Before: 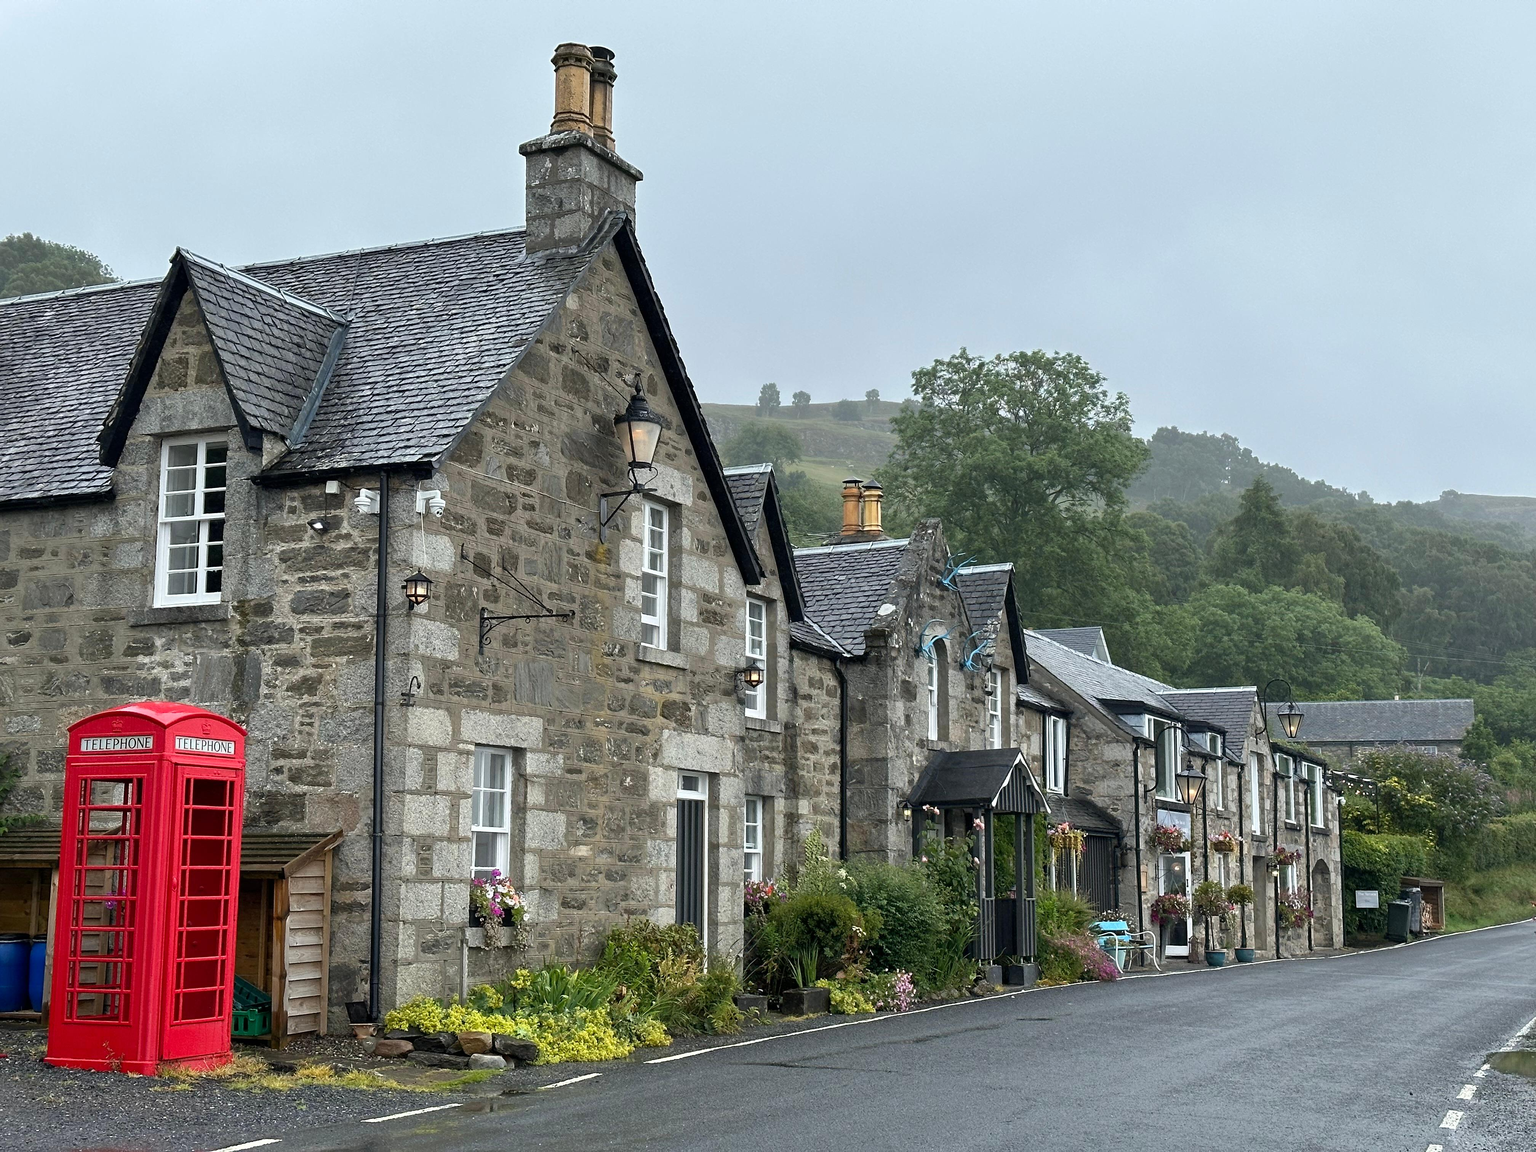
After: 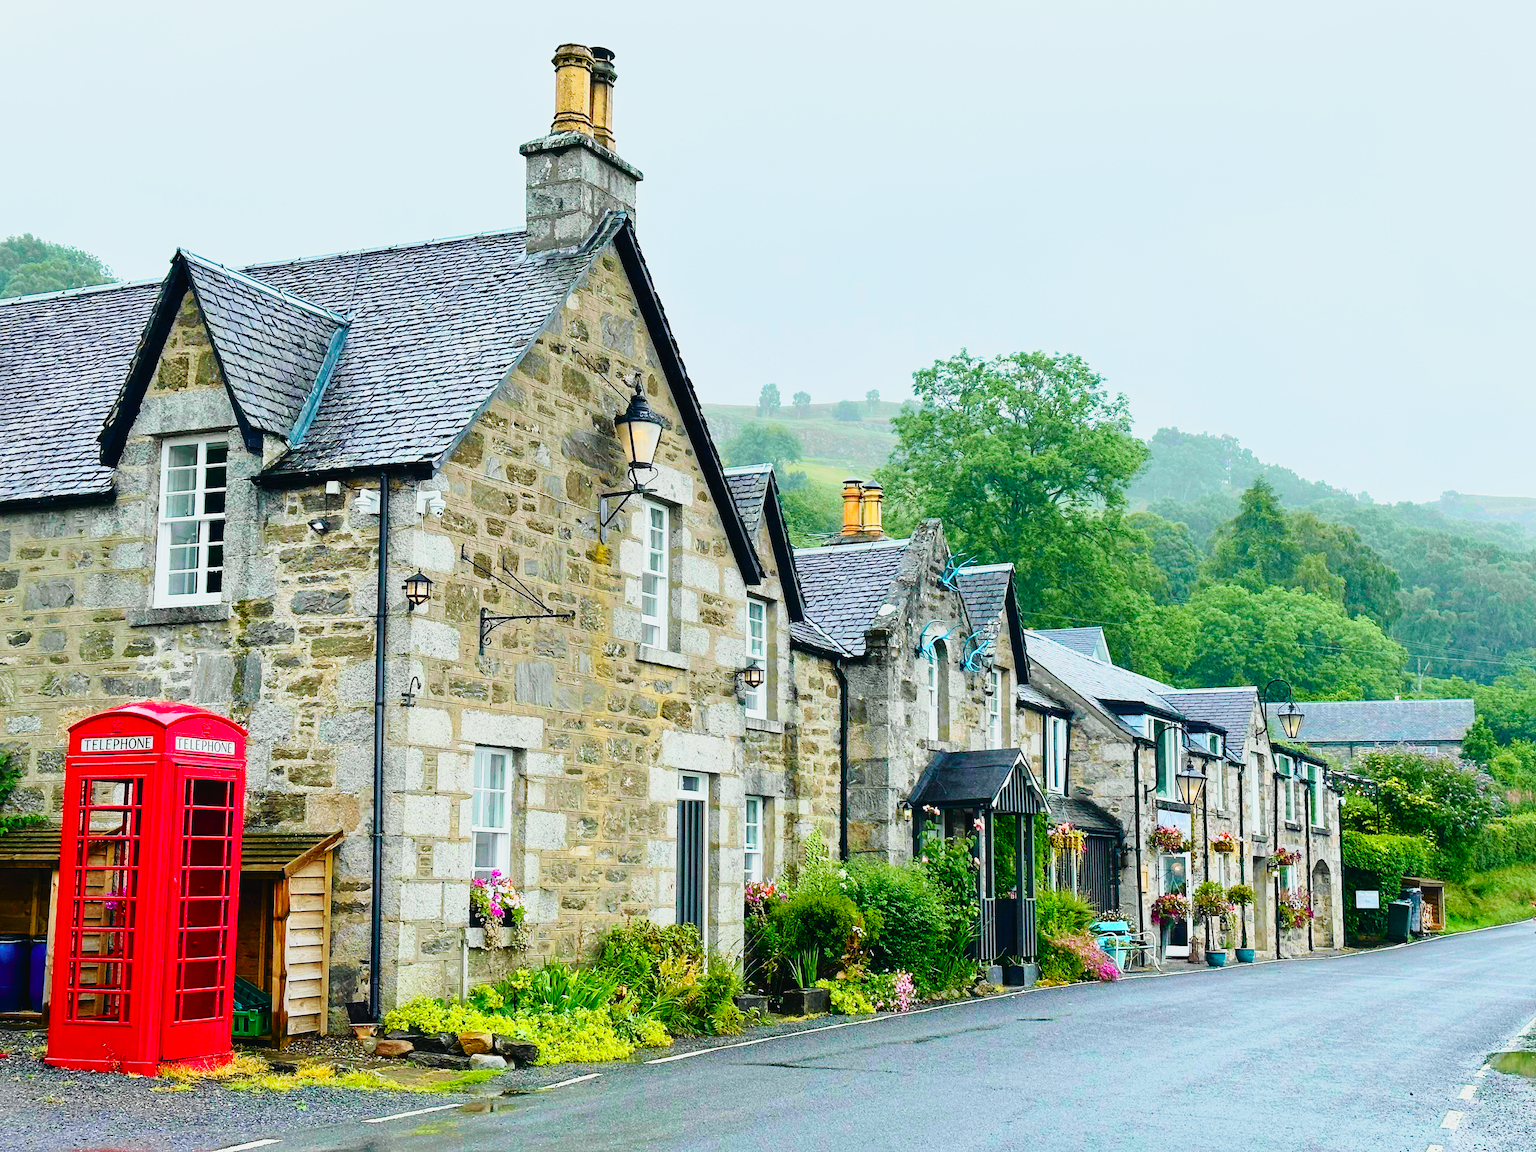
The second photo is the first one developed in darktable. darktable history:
tone curve: curves: ch0 [(0, 0.022) (0.114, 0.088) (0.282, 0.316) (0.446, 0.511) (0.613, 0.693) (0.786, 0.843) (0.999, 0.949)]; ch1 [(0, 0) (0.395, 0.343) (0.463, 0.427) (0.486, 0.474) (0.503, 0.5) (0.535, 0.522) (0.555, 0.566) (0.594, 0.614) (0.755, 0.793) (1, 1)]; ch2 [(0, 0) (0.369, 0.388) (0.449, 0.431) (0.501, 0.5) (0.528, 0.517) (0.561, 0.59) (0.612, 0.646) (0.697, 0.721) (1, 1)], color space Lab, independent channels, preserve colors none
base curve: curves: ch0 [(0, 0) (0.028, 0.03) (0.121, 0.232) (0.46, 0.748) (0.859, 0.968) (1, 1)], preserve colors none
color balance rgb: linear chroma grading › shadows -8.063%, linear chroma grading › global chroma 9.82%, perceptual saturation grading › global saturation 34.831%, perceptual saturation grading › highlights -24.808%, perceptual saturation grading › shadows 49.513%, global vibrance 20%
contrast brightness saturation: saturation -0.062
